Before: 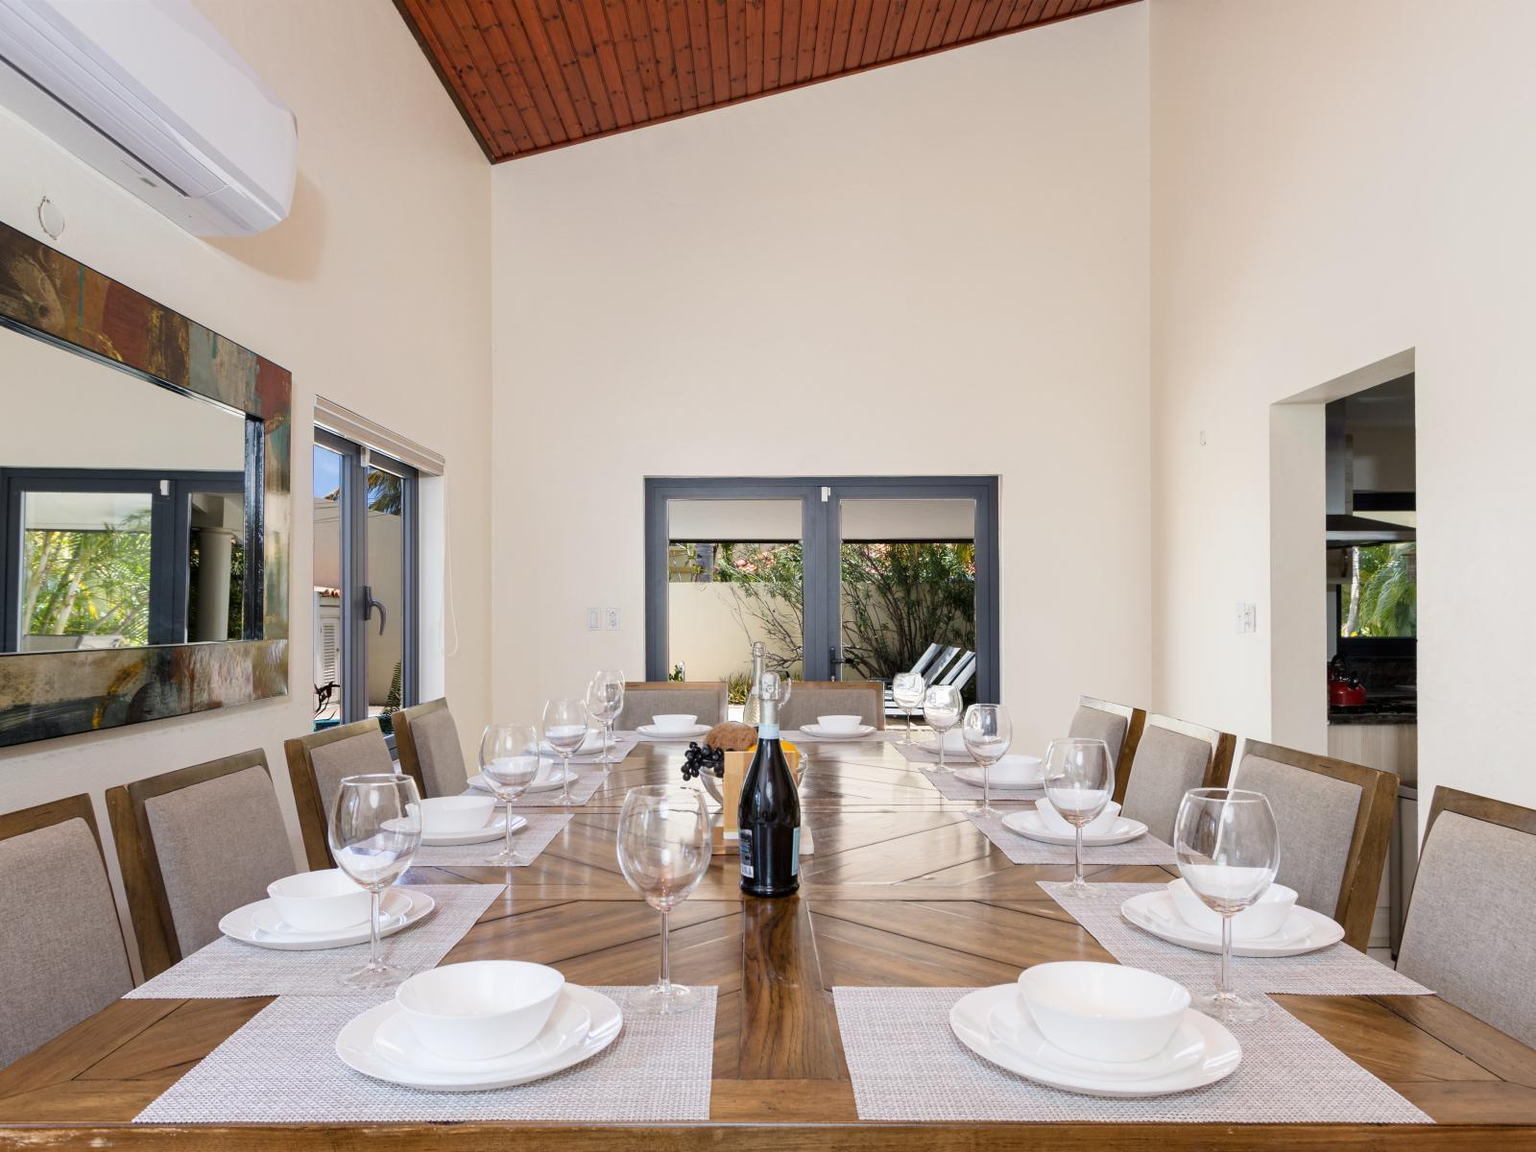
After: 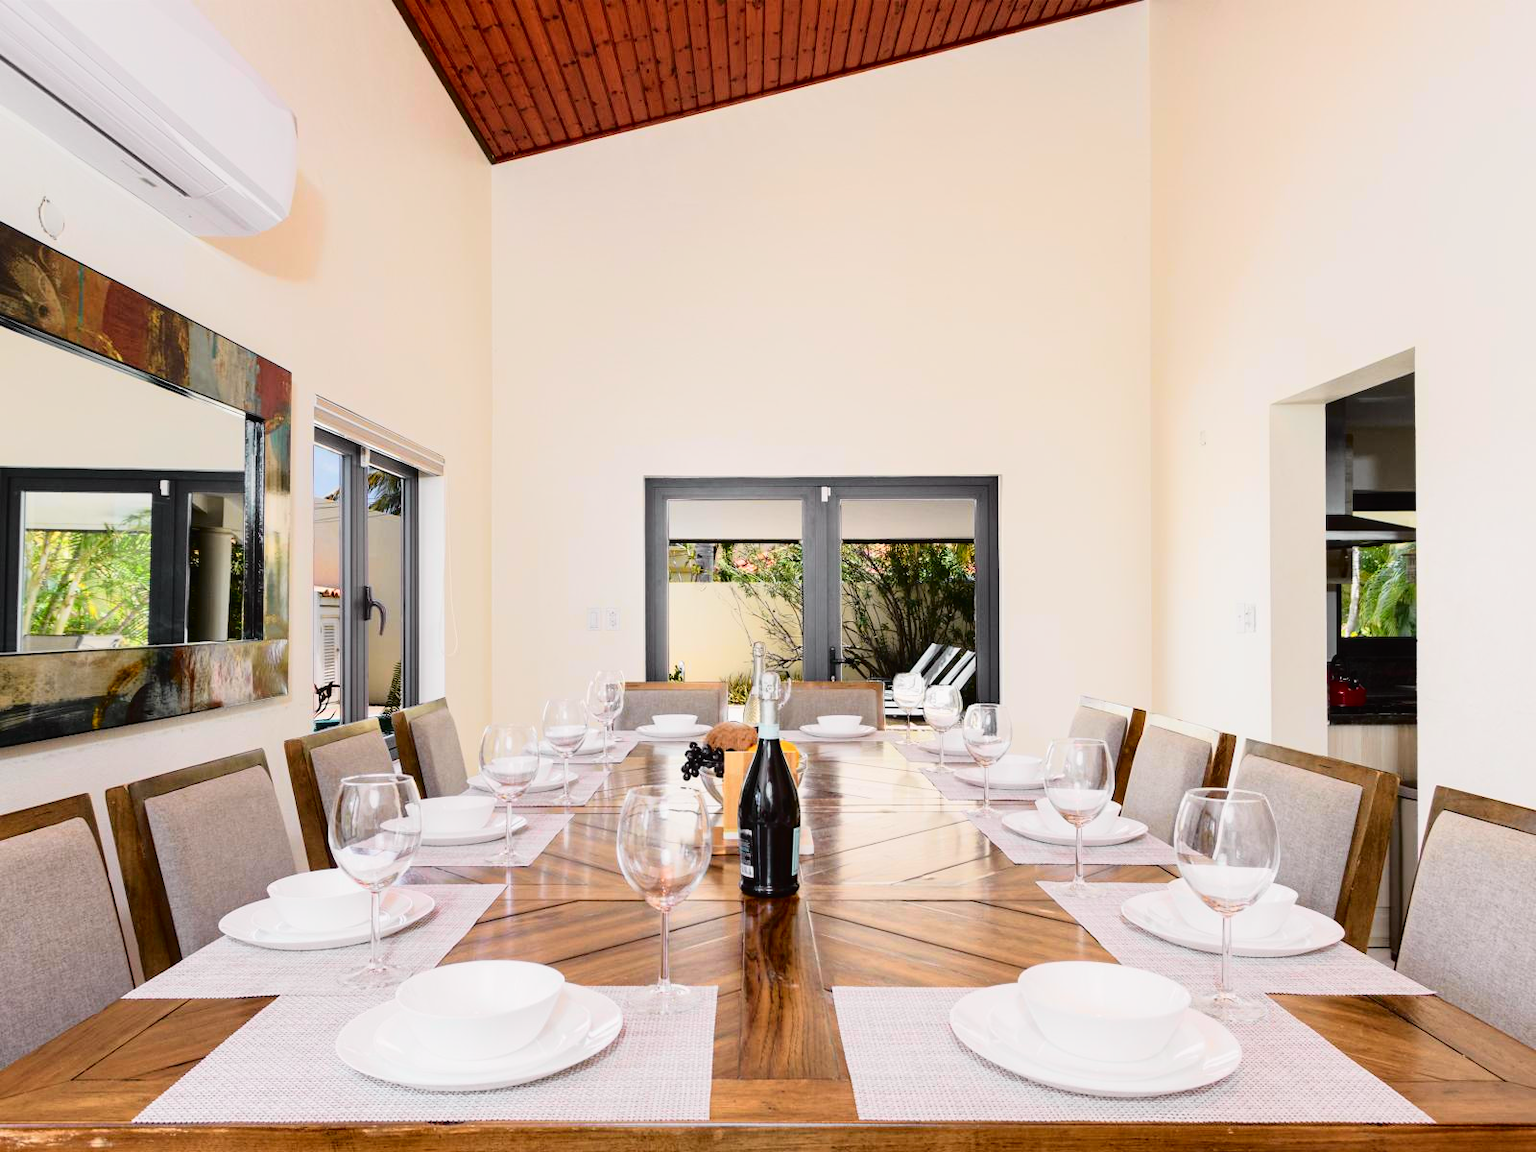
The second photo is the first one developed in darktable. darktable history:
exposure: compensate highlight preservation false
tone curve: curves: ch0 [(0, 0.014) (0.17, 0.099) (0.392, 0.438) (0.725, 0.828) (0.872, 0.918) (1, 0.981)]; ch1 [(0, 0) (0.402, 0.36) (0.489, 0.491) (0.5, 0.503) (0.515, 0.52) (0.545, 0.572) (0.615, 0.662) (0.701, 0.725) (1, 1)]; ch2 [(0, 0) (0.42, 0.458) (0.485, 0.499) (0.503, 0.503) (0.531, 0.542) (0.561, 0.594) (0.644, 0.694) (0.717, 0.753) (1, 0.991)], color space Lab, independent channels
